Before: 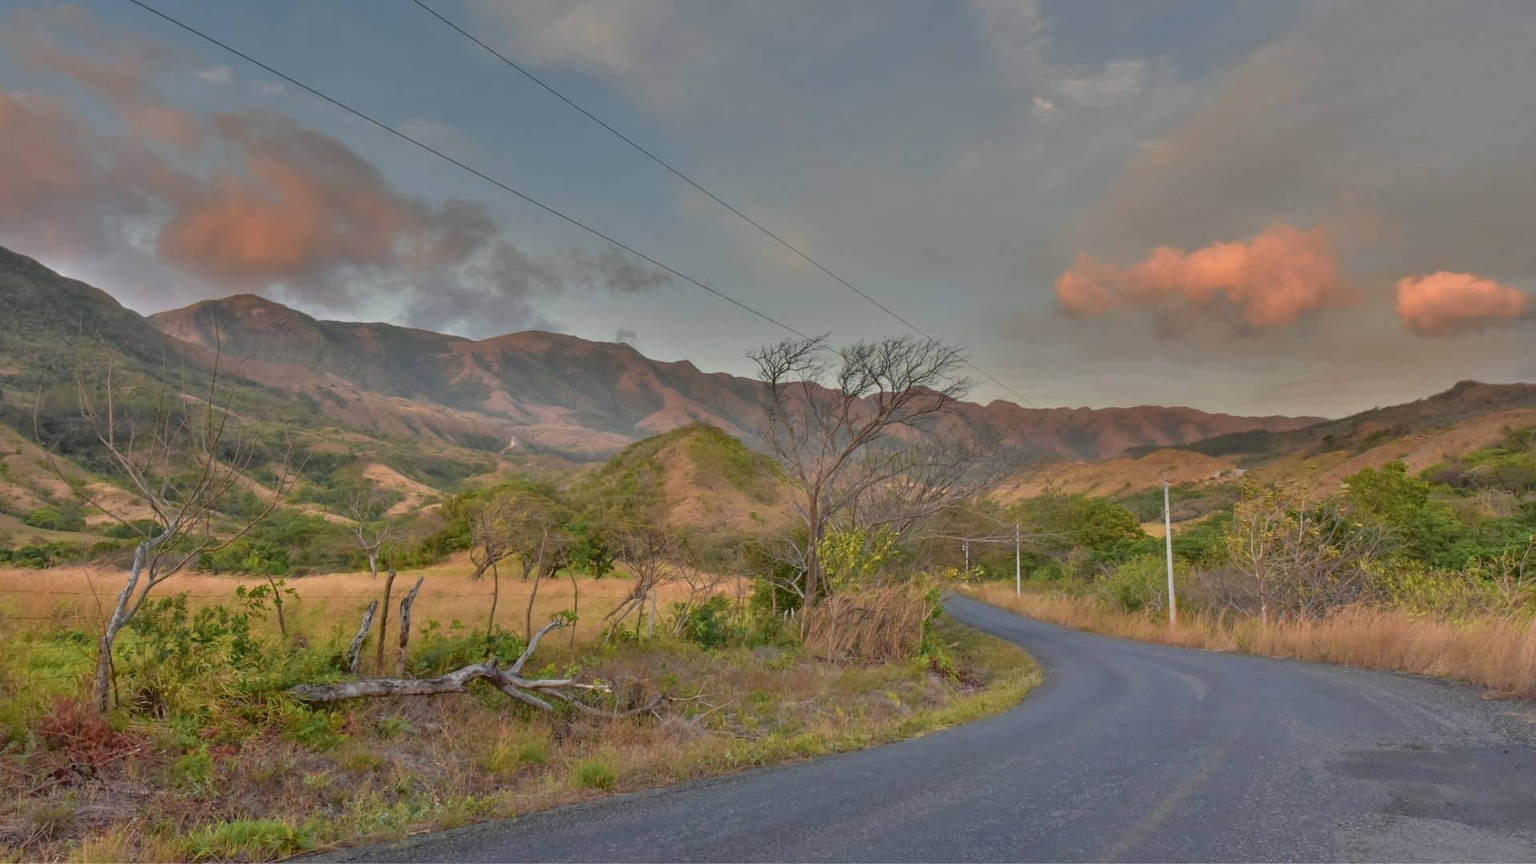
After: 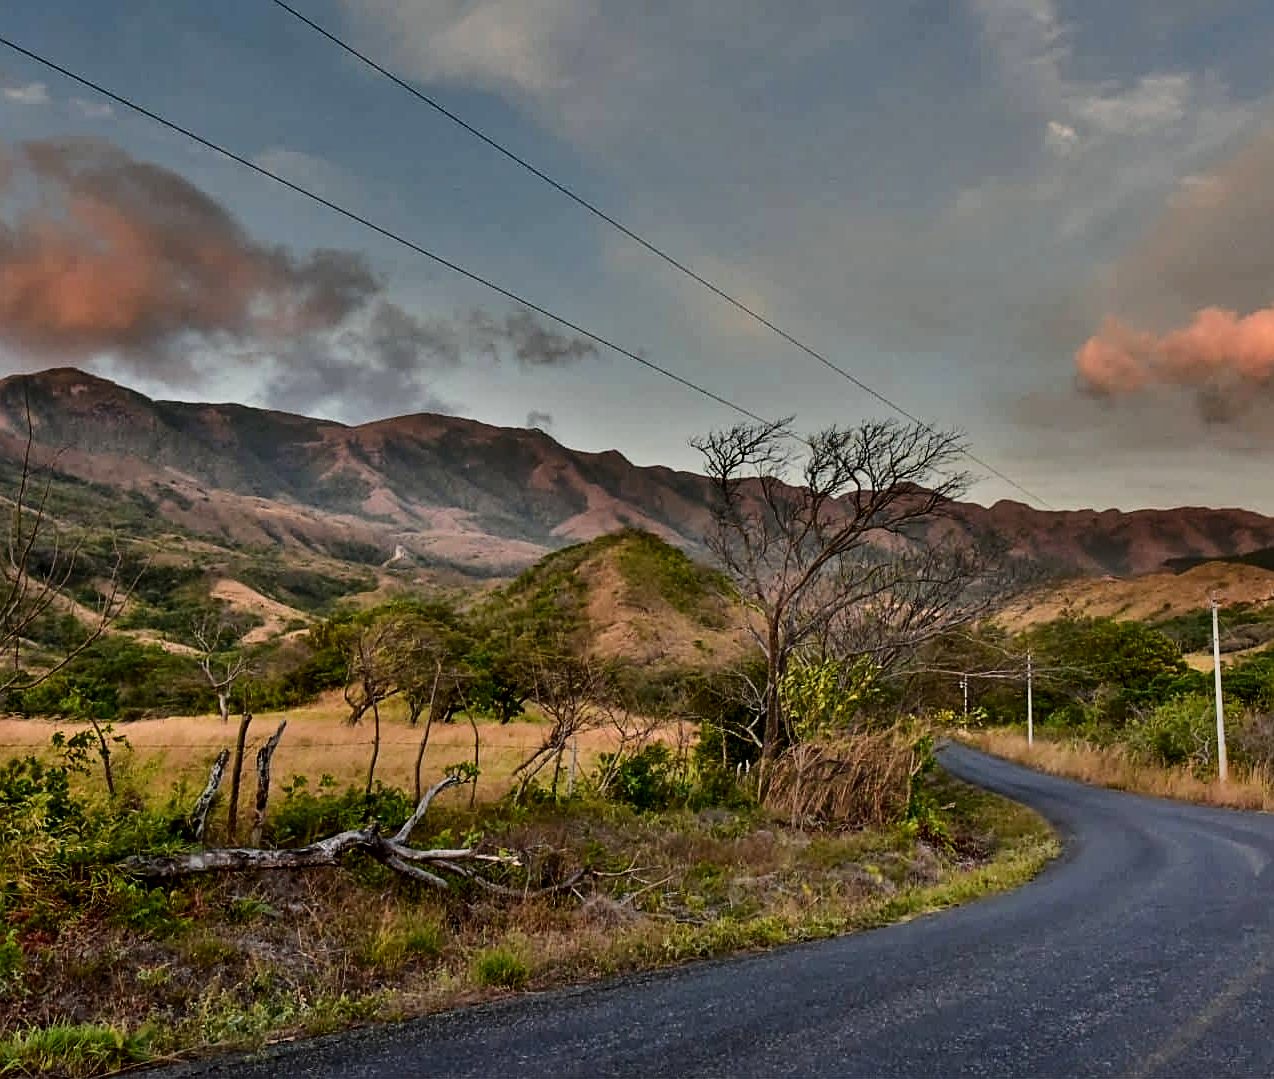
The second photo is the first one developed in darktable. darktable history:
tone equalizer: -8 EV -0.77 EV, -7 EV -0.676 EV, -6 EV -0.598 EV, -5 EV -0.388 EV, -3 EV 0.389 EV, -2 EV 0.6 EV, -1 EV 0.683 EV, +0 EV 0.779 EV, edges refinement/feathering 500, mask exposure compensation -1.57 EV, preserve details no
crop and rotate: left 12.659%, right 20.938%
sharpen: on, module defaults
filmic rgb: black relative exposure -7.57 EV, white relative exposure 4.64 EV, threshold 2.95 EV, target black luminance 0%, hardness 3.56, latitude 50.43%, contrast 1.032, highlights saturation mix 9.32%, shadows ↔ highlights balance -0.191%, enable highlight reconstruction true
contrast brightness saturation: contrast 0.192, brightness -0.226, saturation 0.105
